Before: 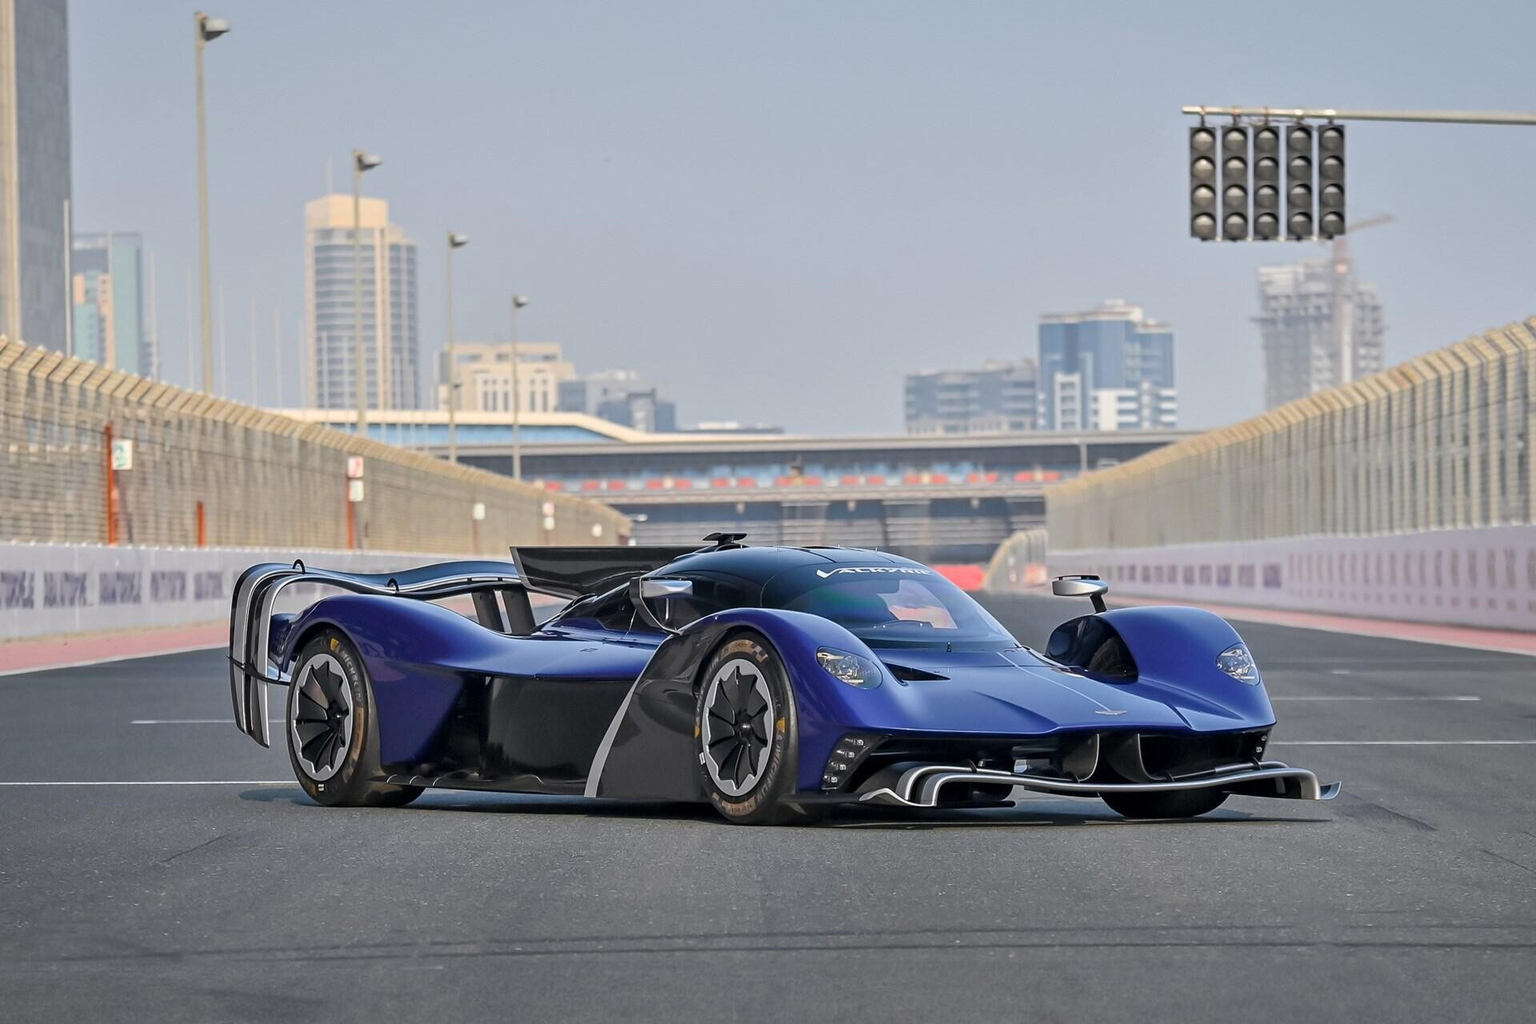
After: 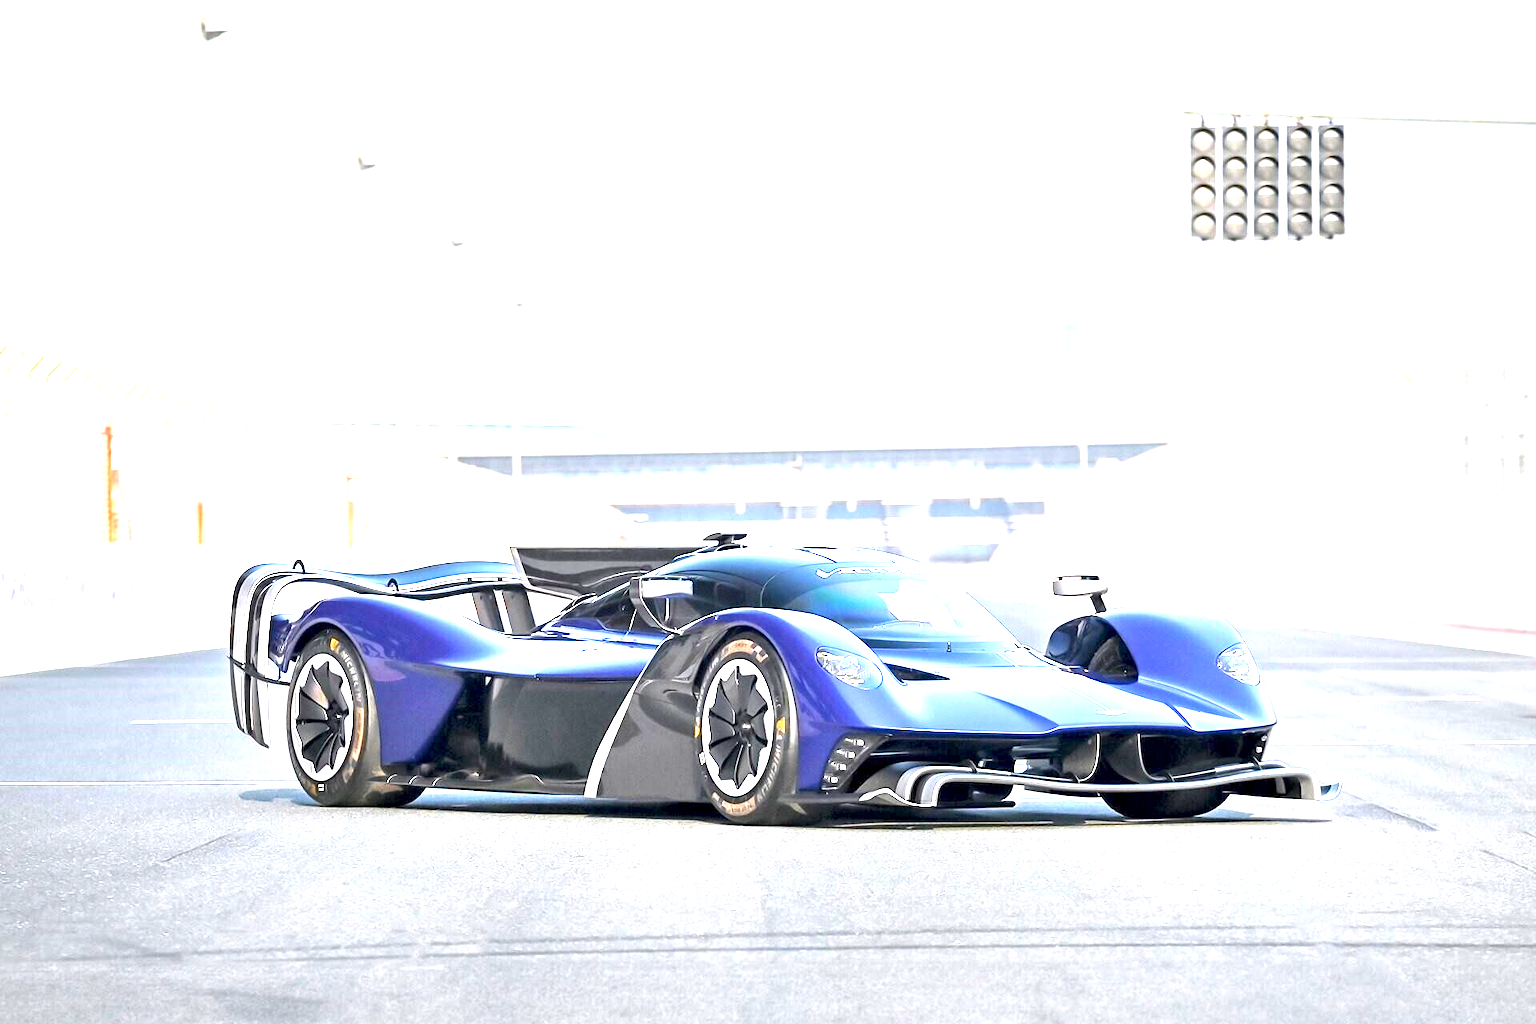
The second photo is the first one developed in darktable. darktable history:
exposure: black level correction 0.001, exposure 2.565 EV, compensate highlight preservation false
